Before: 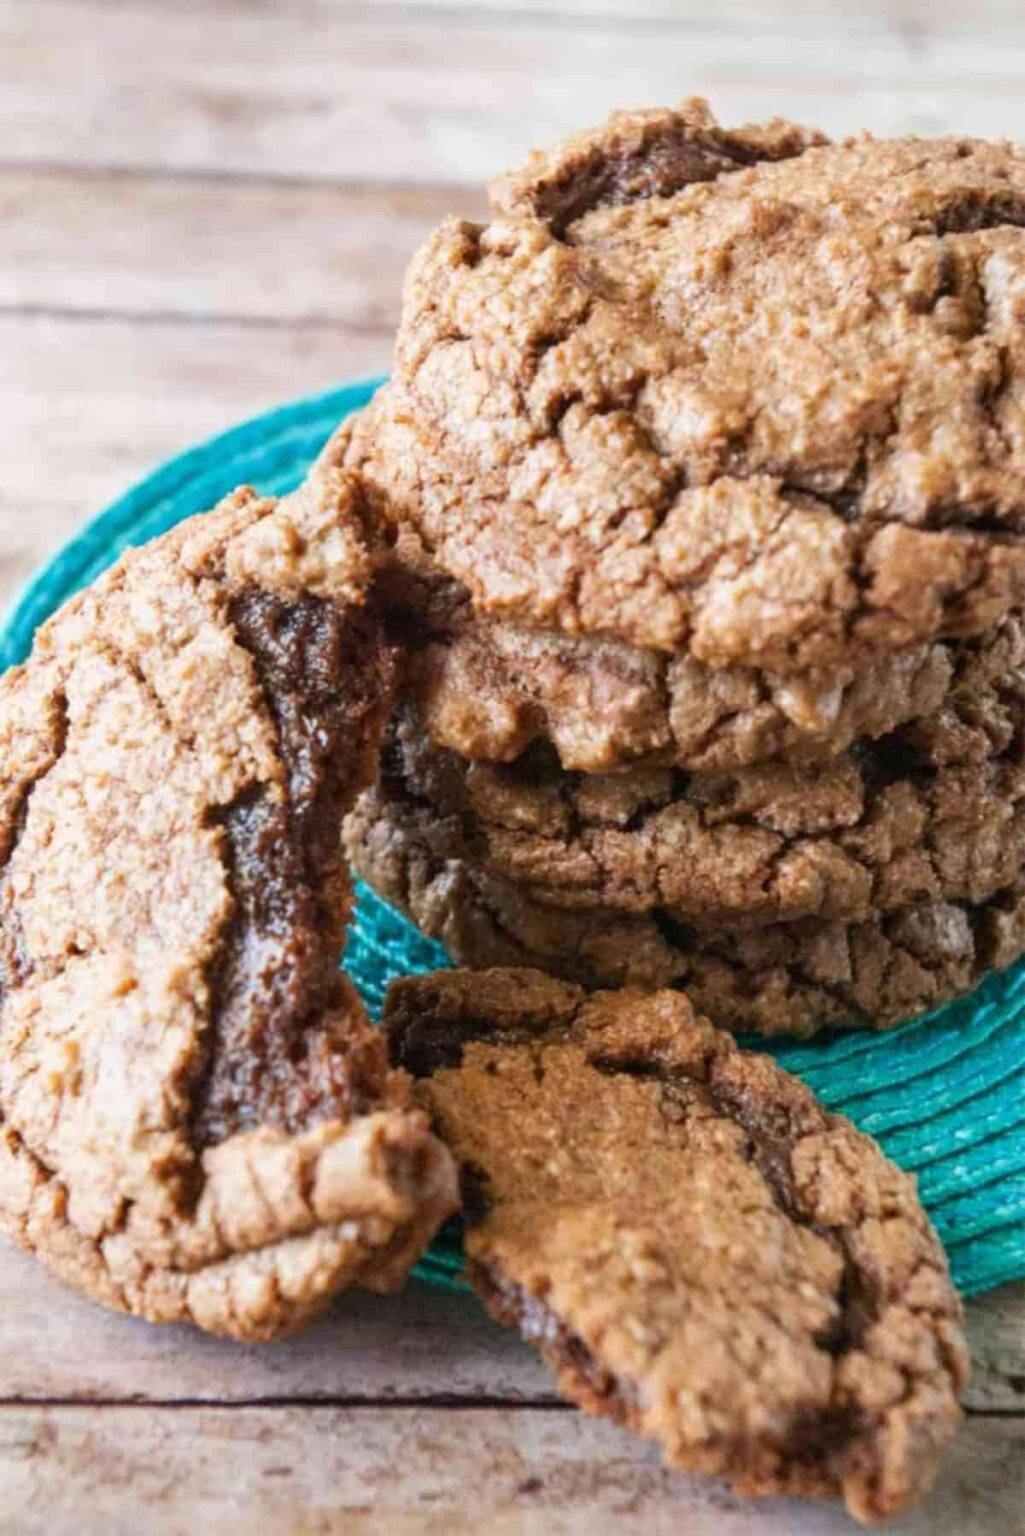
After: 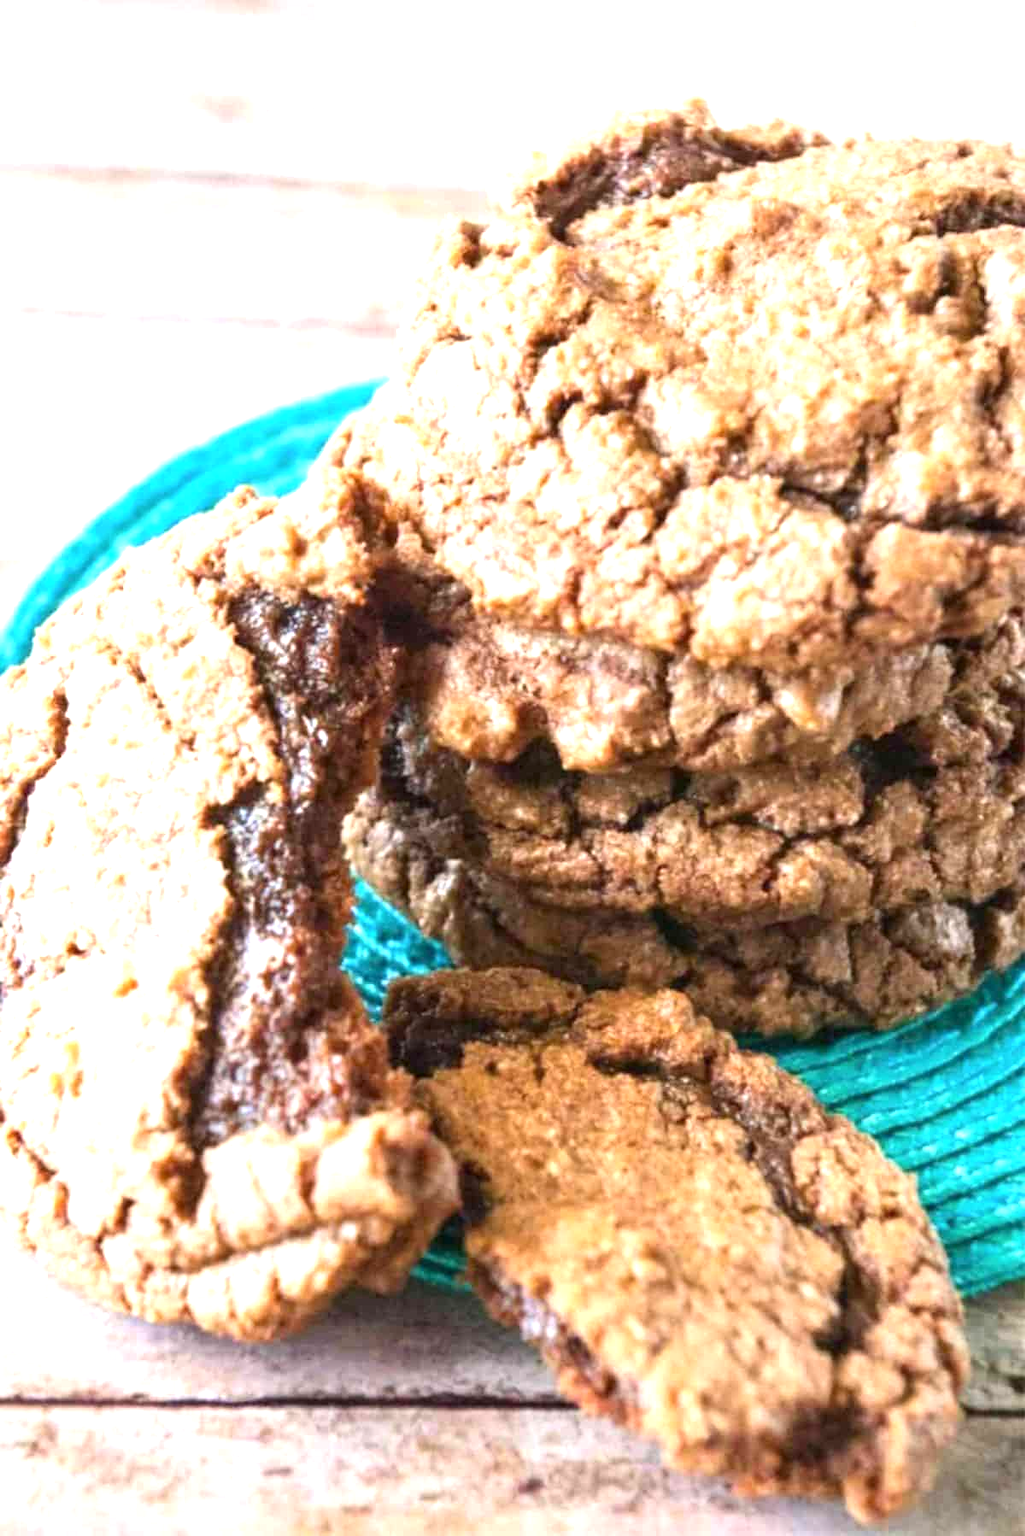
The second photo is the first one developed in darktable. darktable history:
exposure: black level correction 0, exposure 1.1 EV, compensate exposure bias true, compensate highlight preservation false
contrast brightness saturation: contrast 0.07
tone equalizer: on, module defaults
